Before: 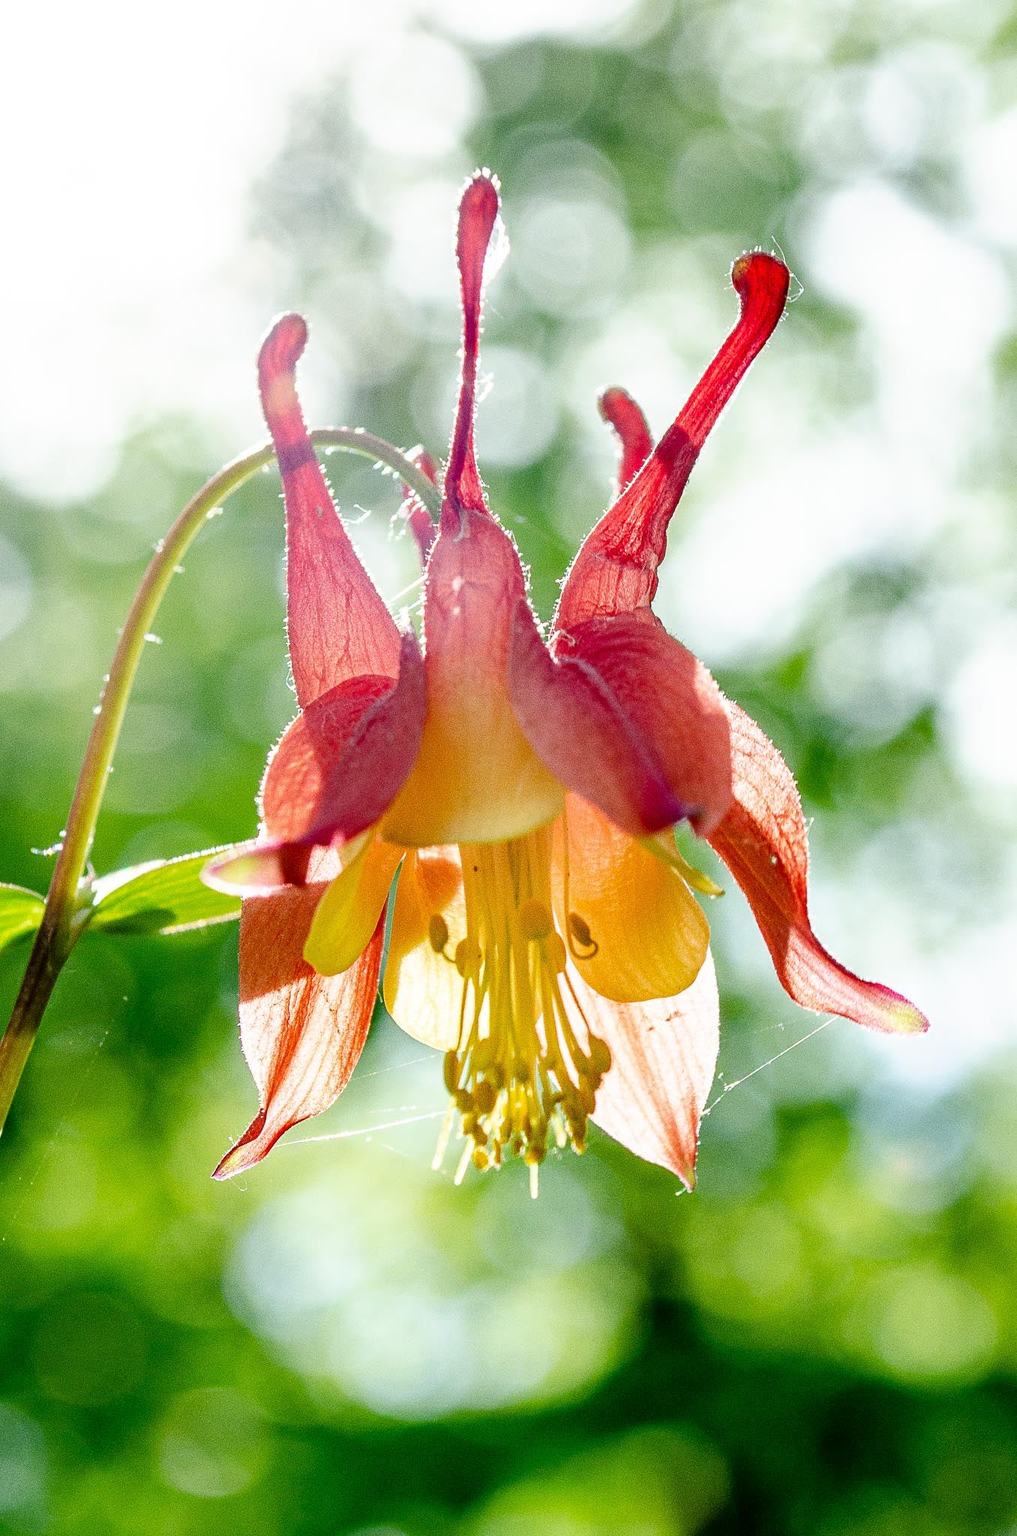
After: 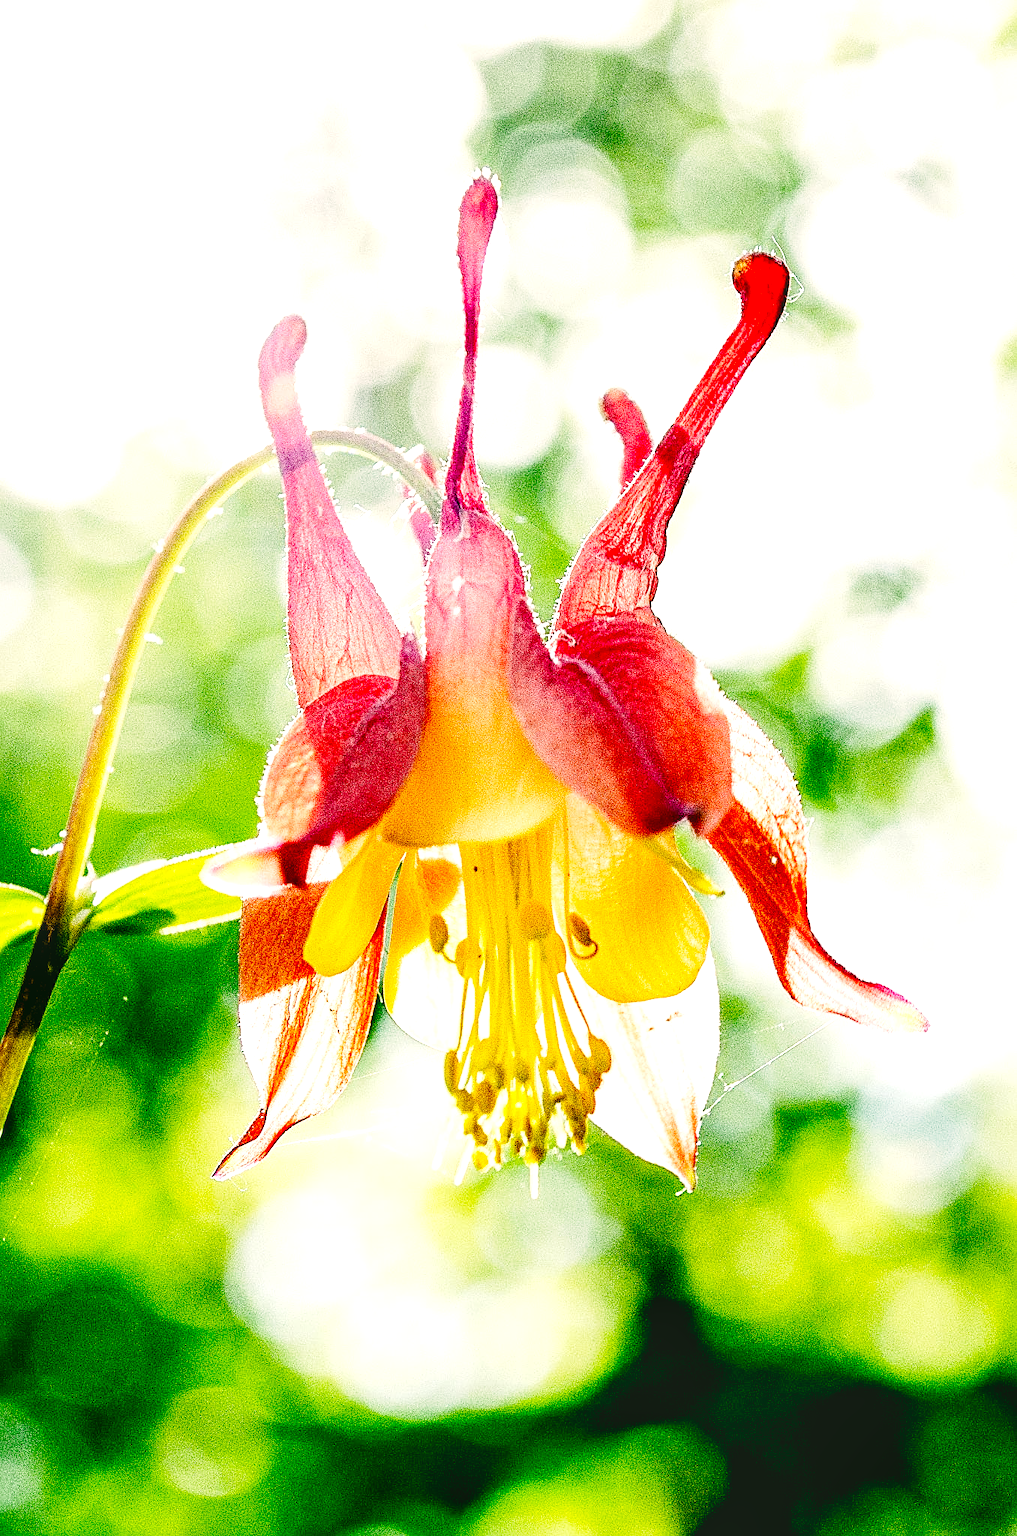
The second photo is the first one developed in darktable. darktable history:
sharpen: on, module defaults
base curve: curves: ch0 [(0, 0) (0.032, 0.025) (0.121, 0.166) (0.206, 0.329) (0.605, 0.79) (1, 1)], preserve colors none
color correction: highlights a* 4.02, highlights b* 4.98, shadows a* -7.55, shadows b* 4.98
tone equalizer: -8 EV -0.75 EV, -7 EV -0.7 EV, -6 EV -0.6 EV, -5 EV -0.4 EV, -3 EV 0.4 EV, -2 EV 0.6 EV, -1 EV 0.7 EV, +0 EV 0.75 EV, edges refinement/feathering 500, mask exposure compensation -1.57 EV, preserve details no
local contrast: detail 110%
exposure: black level correction 0.025, exposure 0.182 EV, compensate highlight preservation false
